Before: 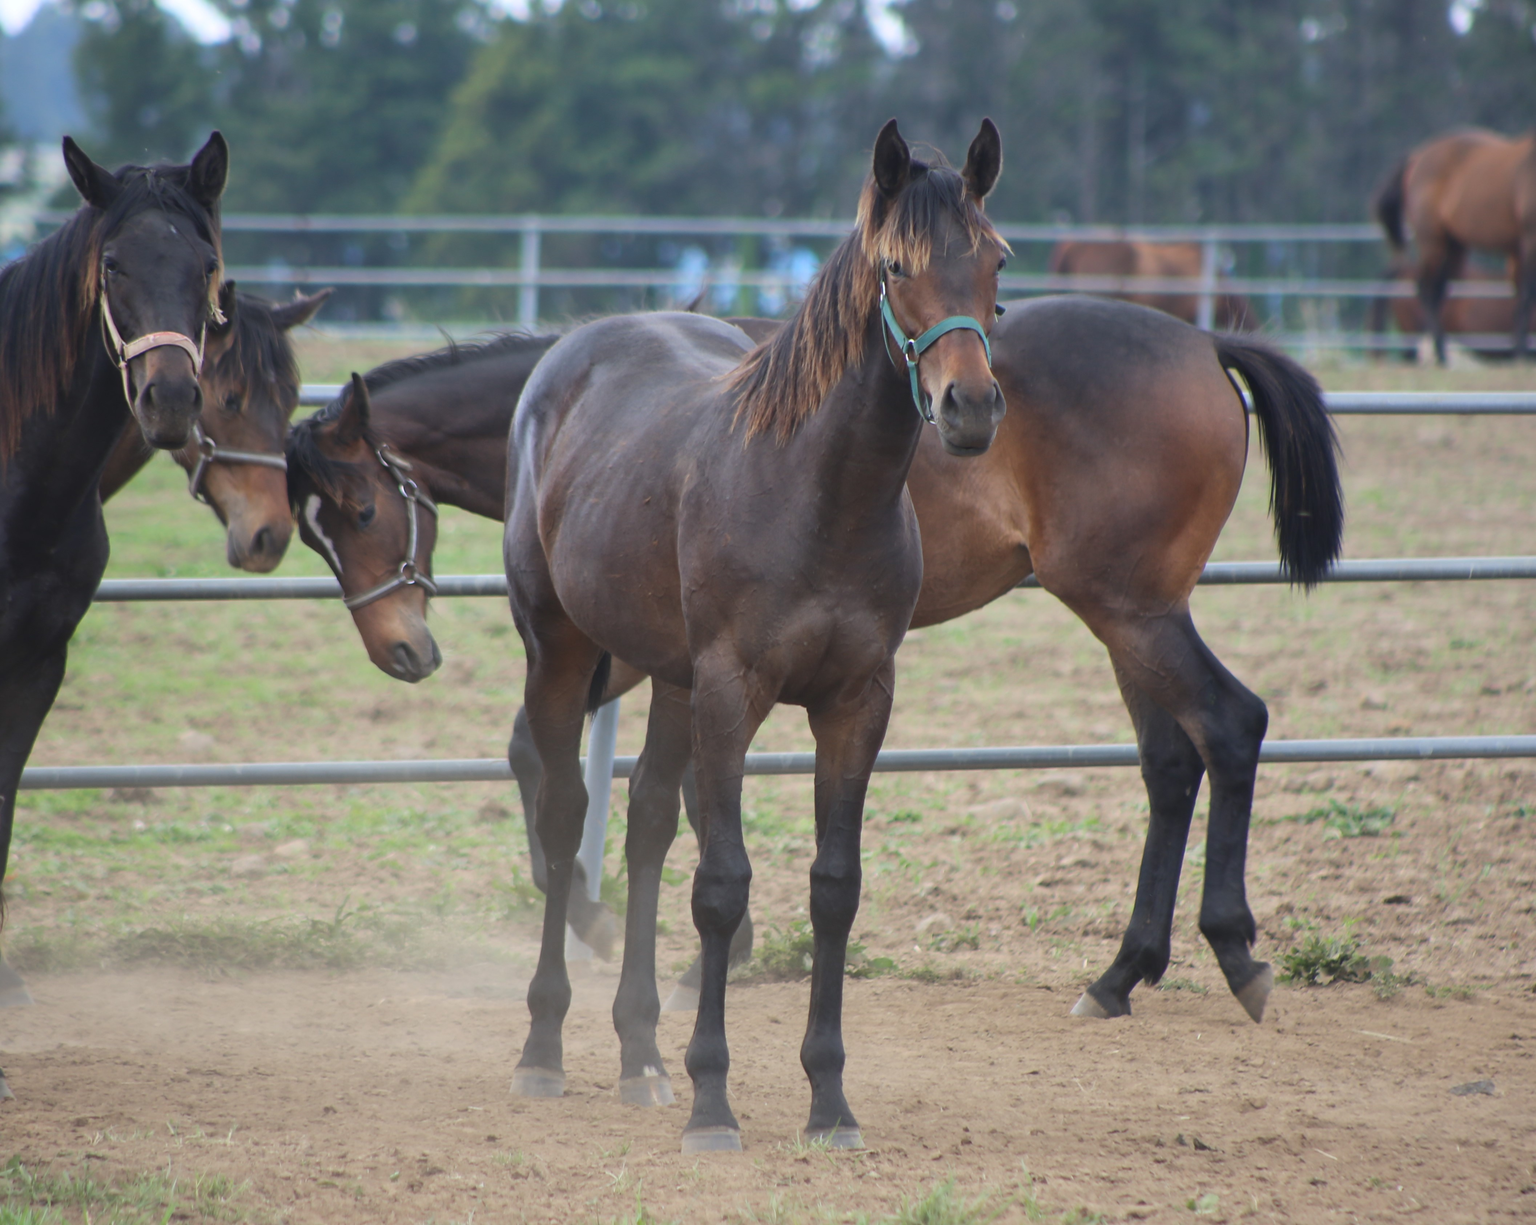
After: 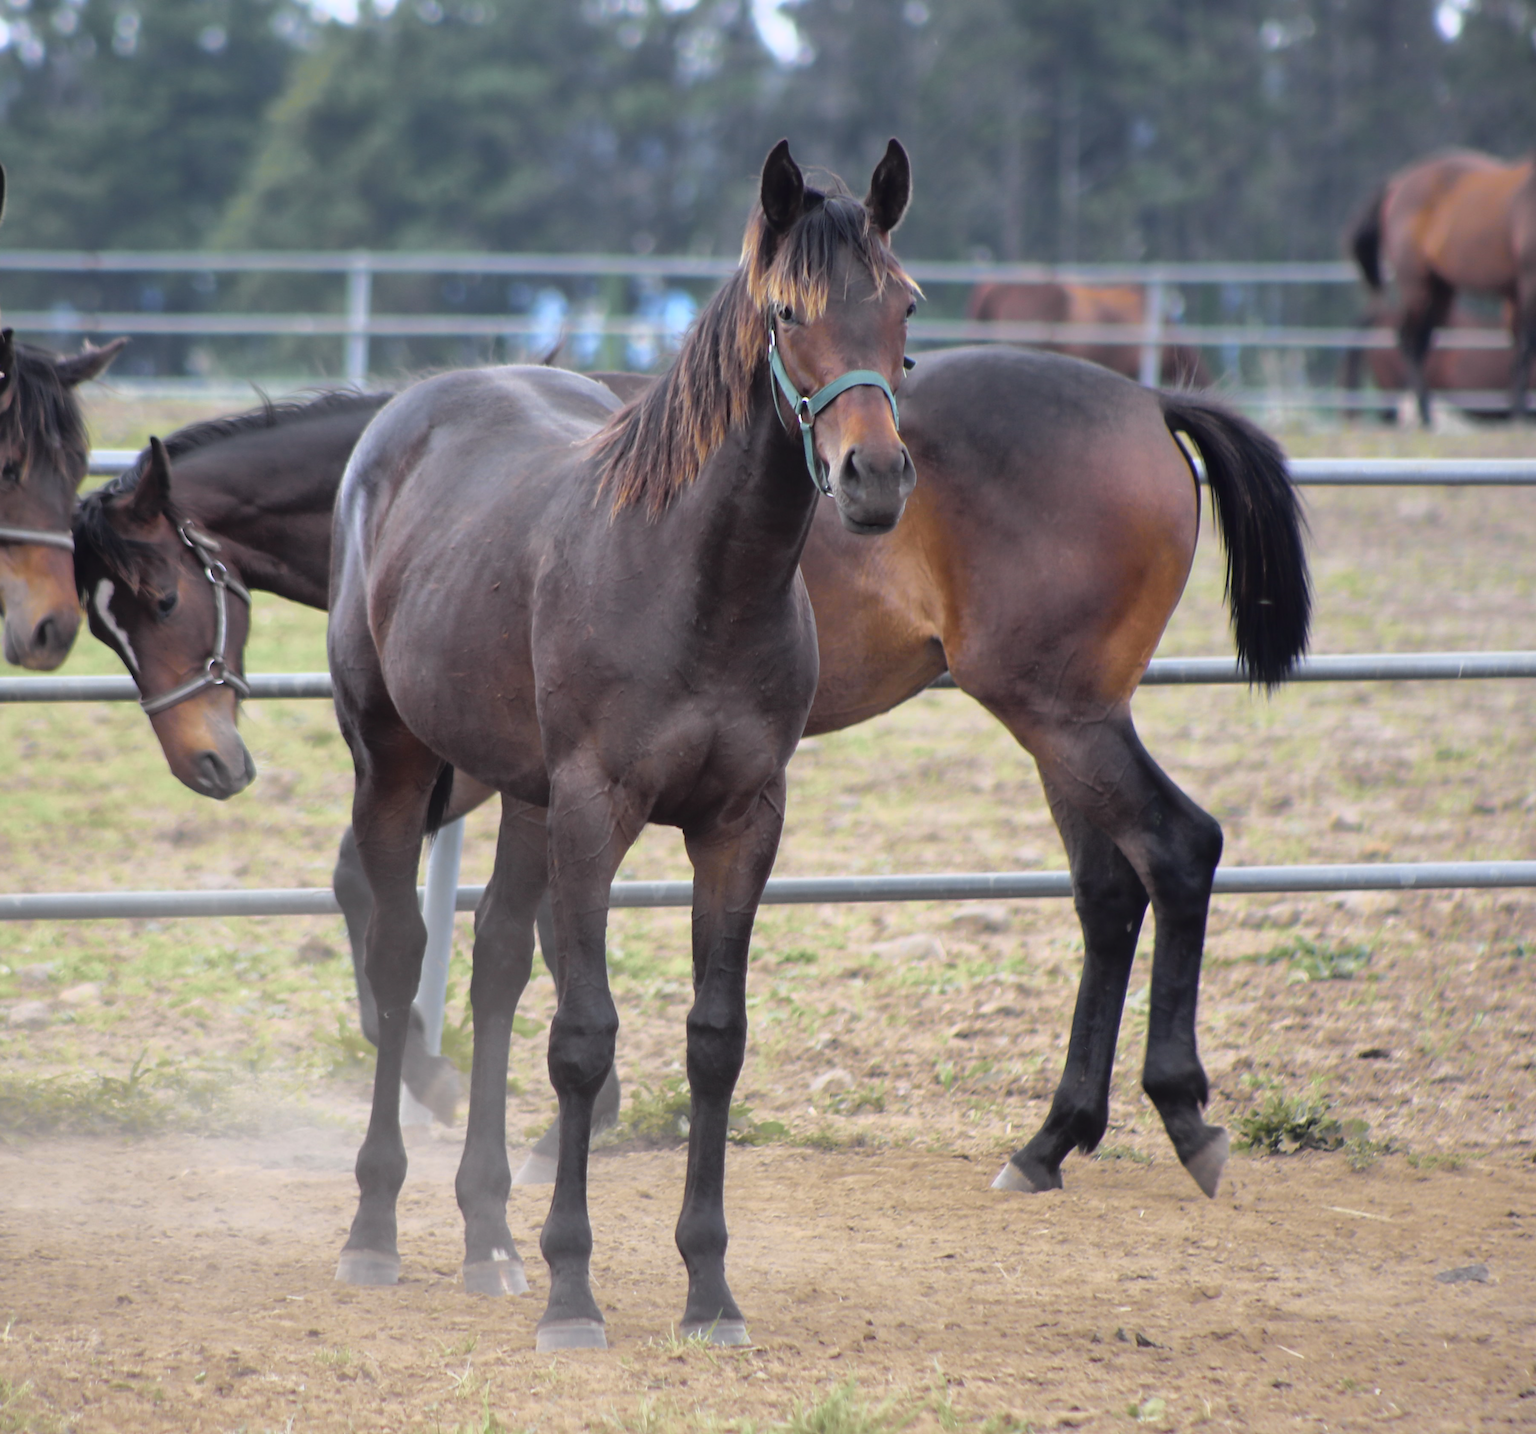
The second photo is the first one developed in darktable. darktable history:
crop and rotate: left 14.584%
tone curve: curves: ch0 [(0, 0) (0.105, 0.044) (0.195, 0.128) (0.283, 0.283) (0.384, 0.404) (0.485, 0.531) (0.638, 0.681) (0.795, 0.879) (1, 0.977)]; ch1 [(0, 0) (0.161, 0.092) (0.35, 0.33) (0.379, 0.401) (0.456, 0.469) (0.498, 0.503) (0.531, 0.537) (0.596, 0.621) (0.635, 0.671) (1, 1)]; ch2 [(0, 0) (0.371, 0.362) (0.437, 0.437) (0.483, 0.484) (0.53, 0.515) (0.56, 0.58) (0.622, 0.606) (1, 1)], color space Lab, independent channels, preserve colors none
